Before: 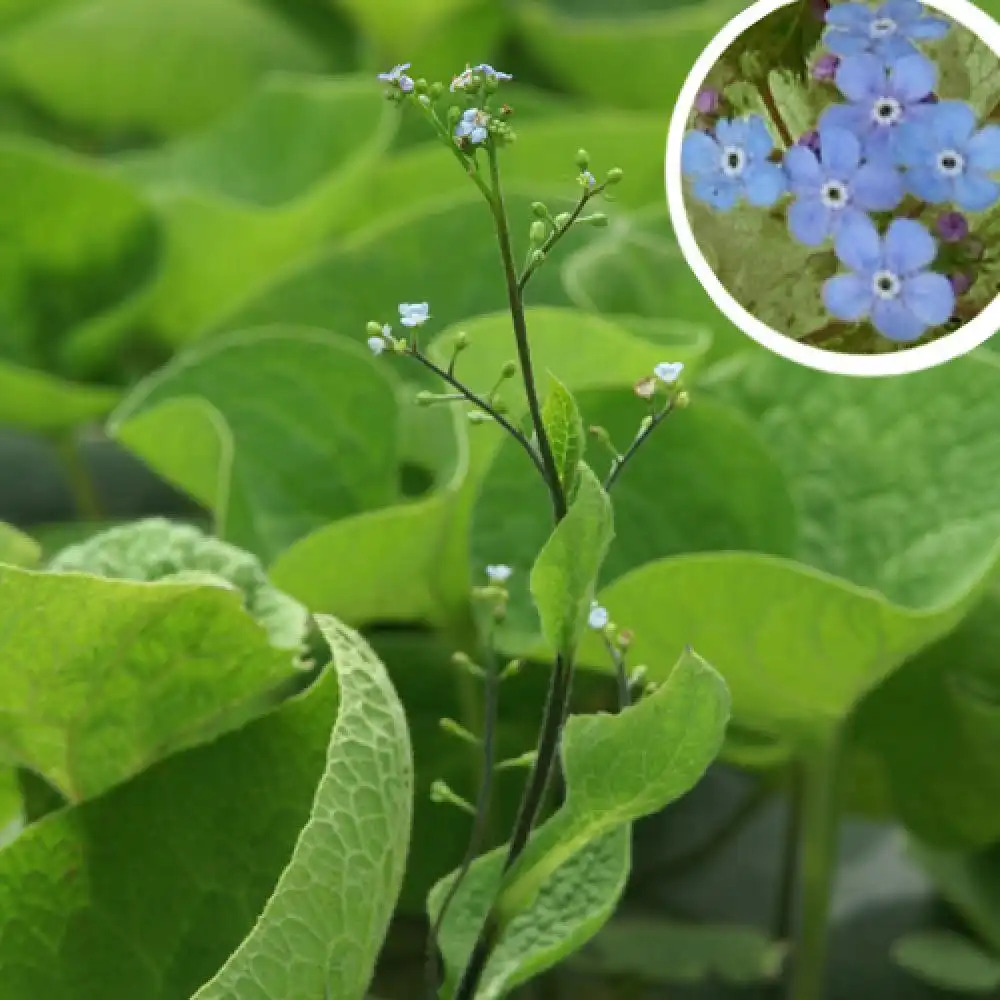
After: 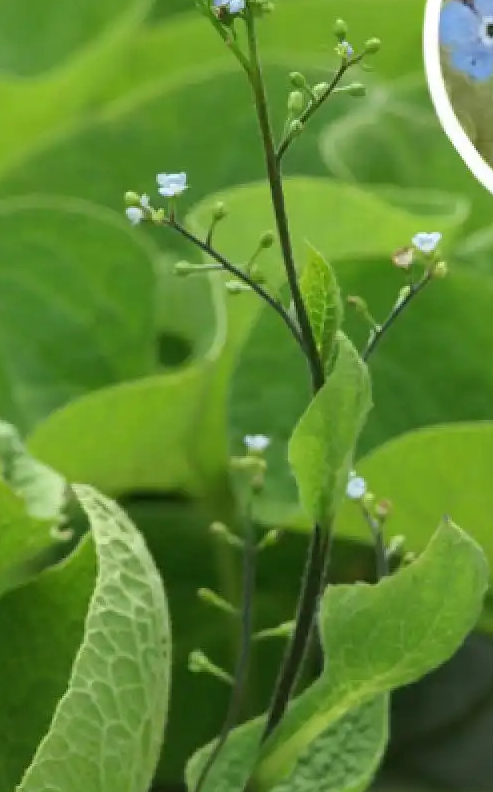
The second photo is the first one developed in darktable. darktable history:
crop and rotate: angle 0.014°, left 24.258%, top 13.04%, right 26.408%, bottom 7.68%
